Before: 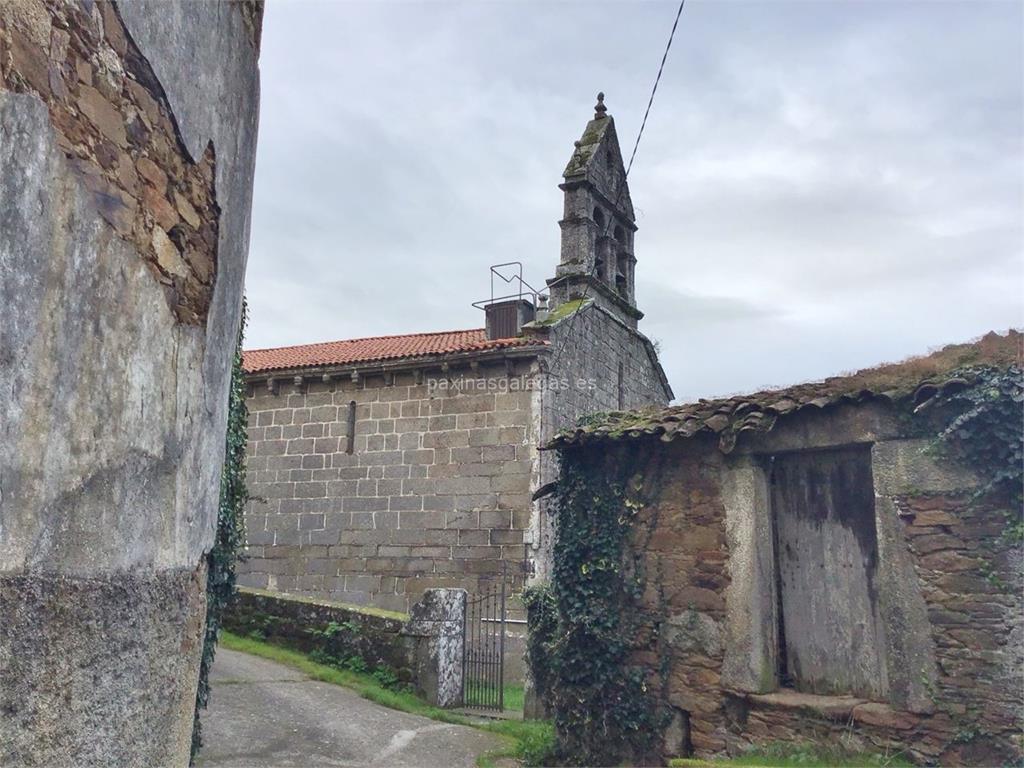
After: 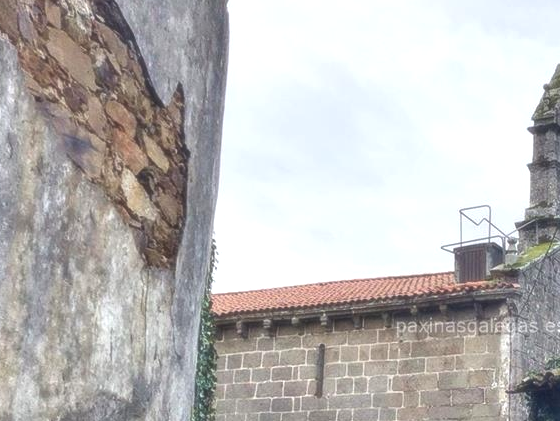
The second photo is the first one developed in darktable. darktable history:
local contrast: on, module defaults
crop and rotate: left 3.047%, top 7.509%, right 42.236%, bottom 37.598%
soften: size 19.52%, mix 20.32%
exposure: black level correction 0.001, exposure 0.5 EV, compensate exposure bias true, compensate highlight preservation false
